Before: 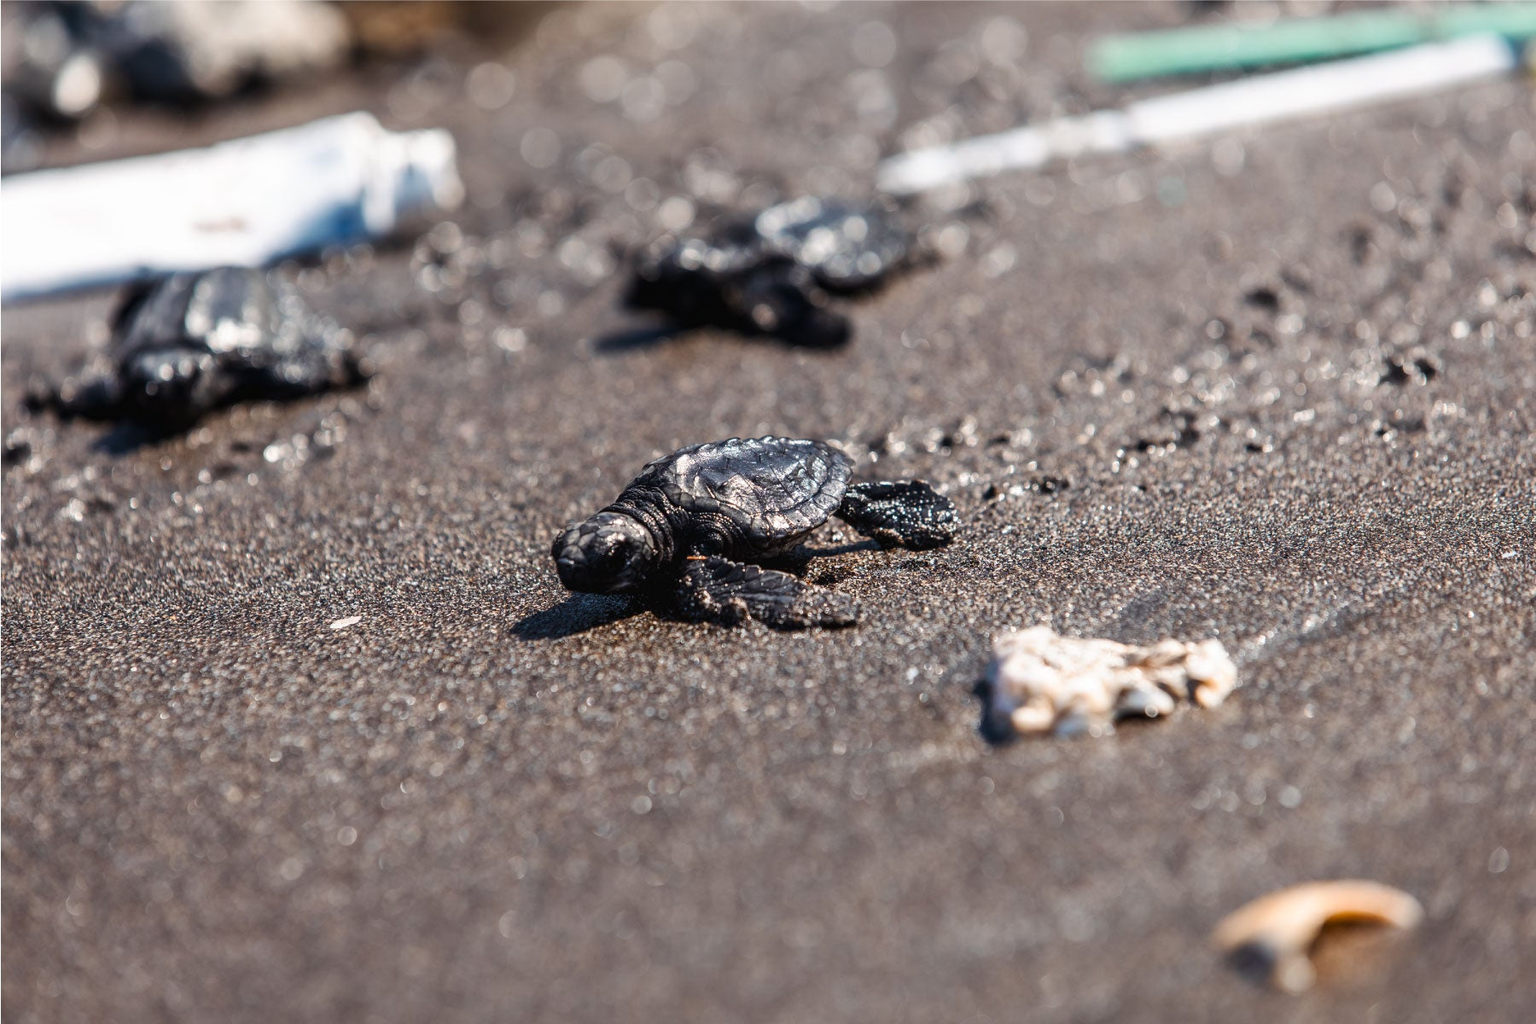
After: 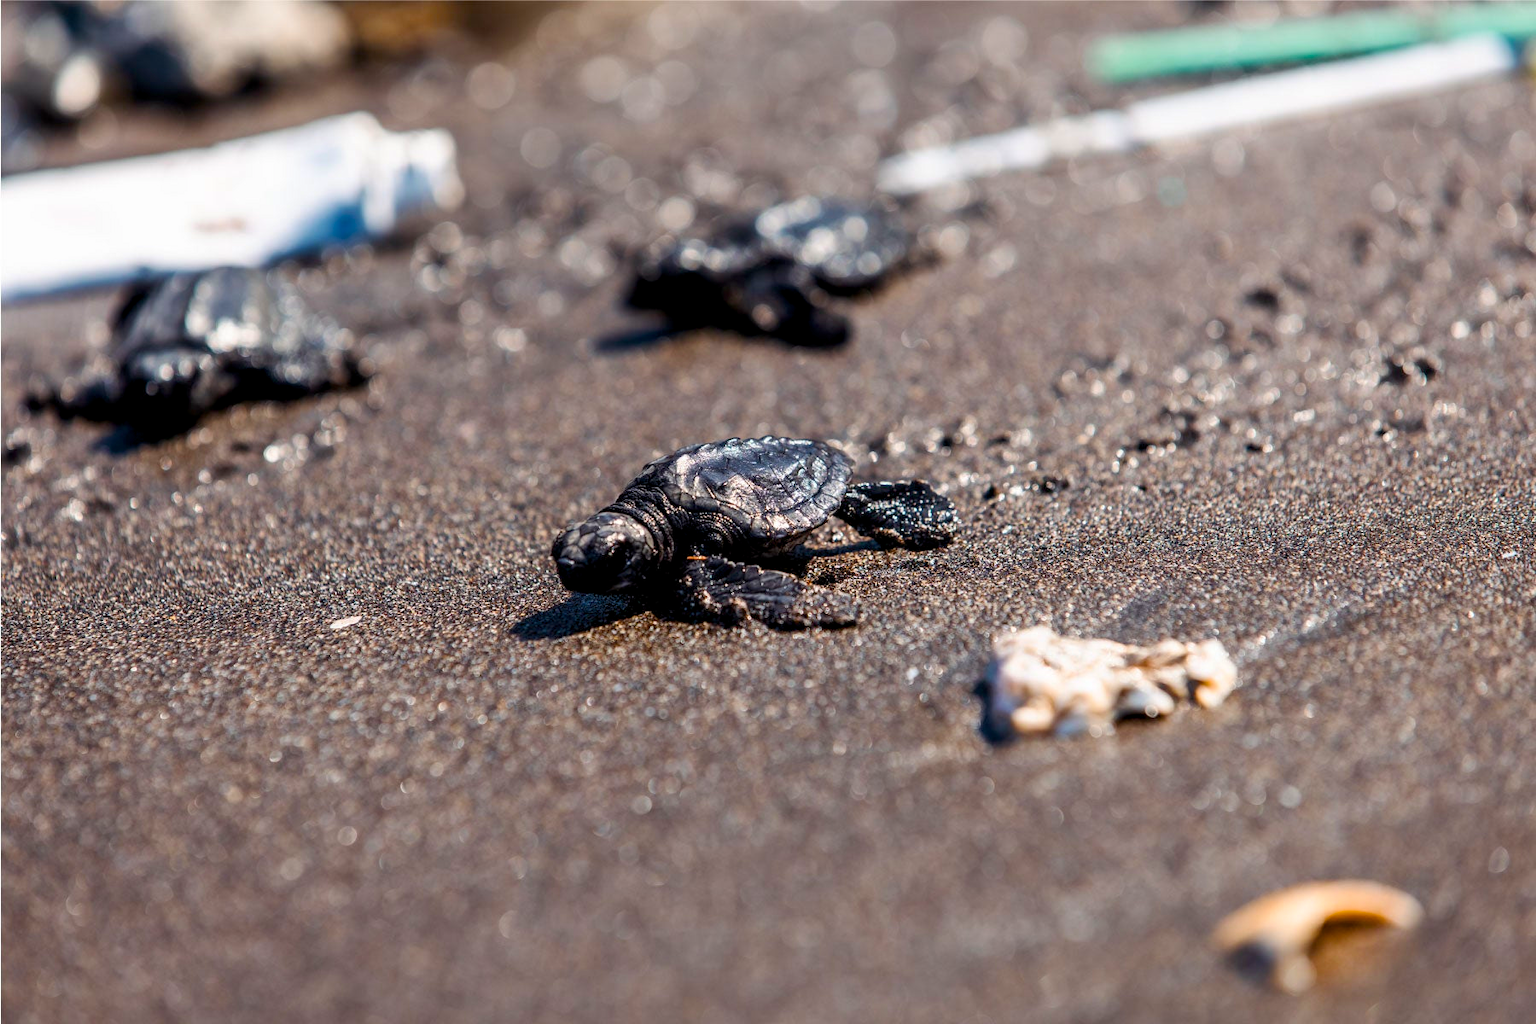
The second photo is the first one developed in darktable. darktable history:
color balance rgb: global offset › luminance -0.468%, perceptual saturation grading › global saturation 31.261%, global vibrance 20%
